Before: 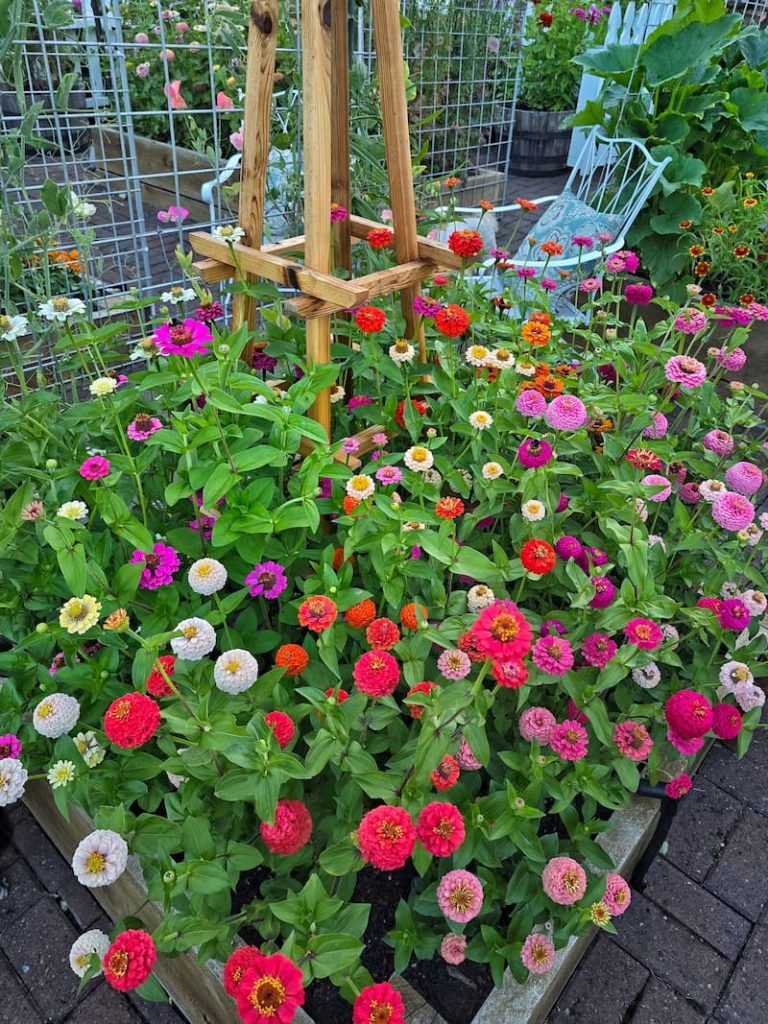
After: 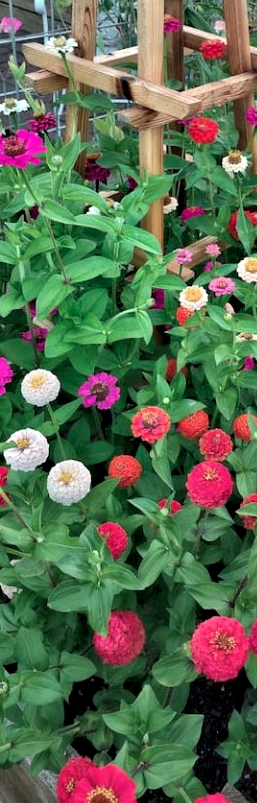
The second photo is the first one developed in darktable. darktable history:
color contrast: blue-yellow contrast 0.62
crop and rotate: left 21.77%, top 18.528%, right 44.676%, bottom 2.997%
contrast equalizer: y [[0.514, 0.573, 0.581, 0.508, 0.5, 0.5], [0.5 ×6], [0.5 ×6], [0 ×6], [0 ×6]]
